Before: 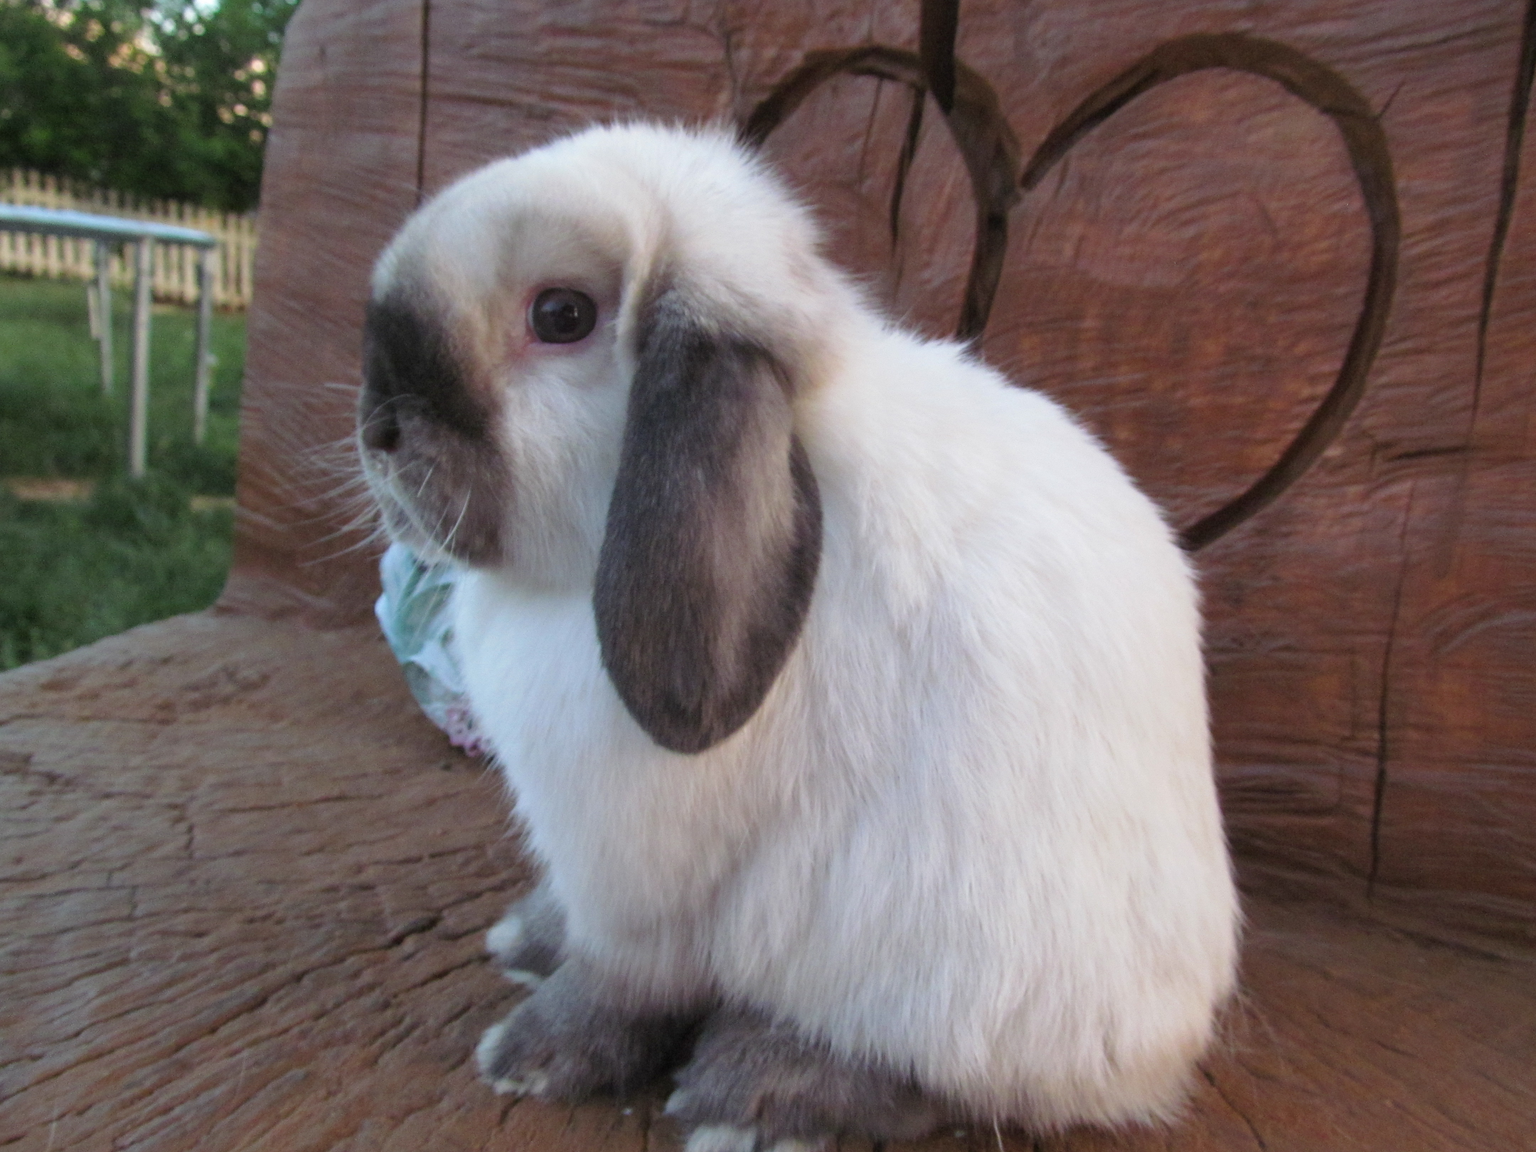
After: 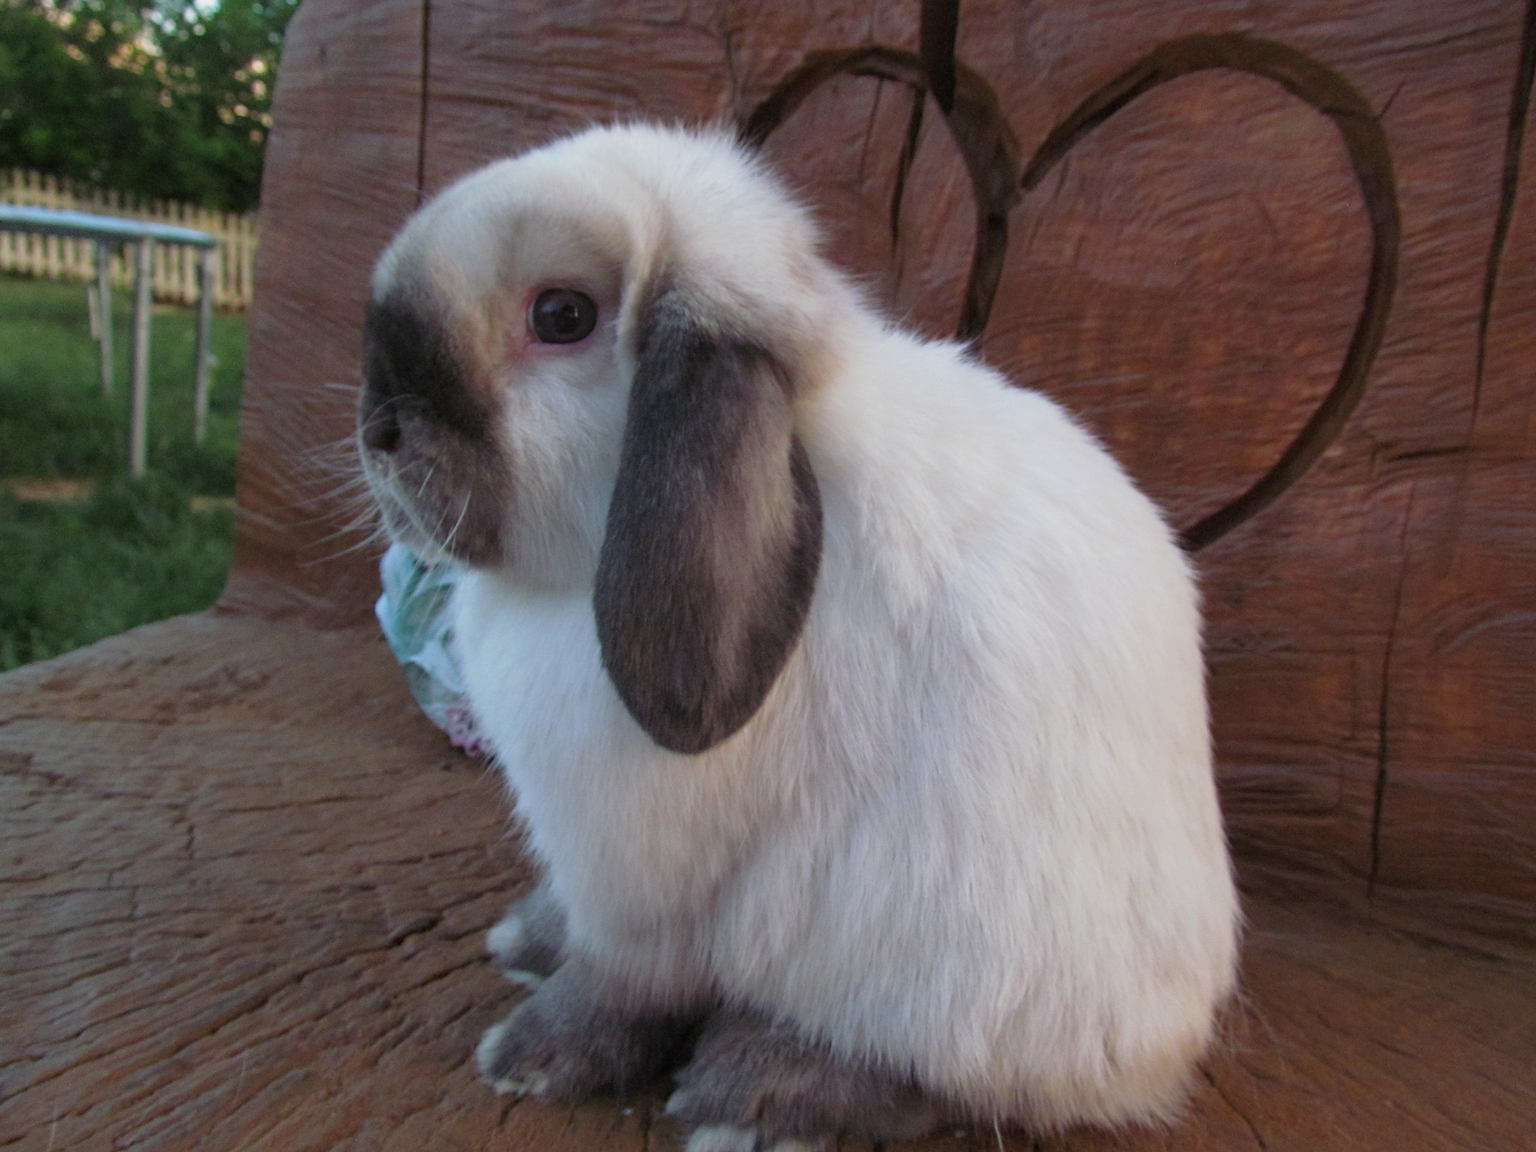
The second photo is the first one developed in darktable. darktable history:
exposure: exposure -0.307 EV, compensate highlight preservation false
haze removal: compatibility mode true, adaptive false
